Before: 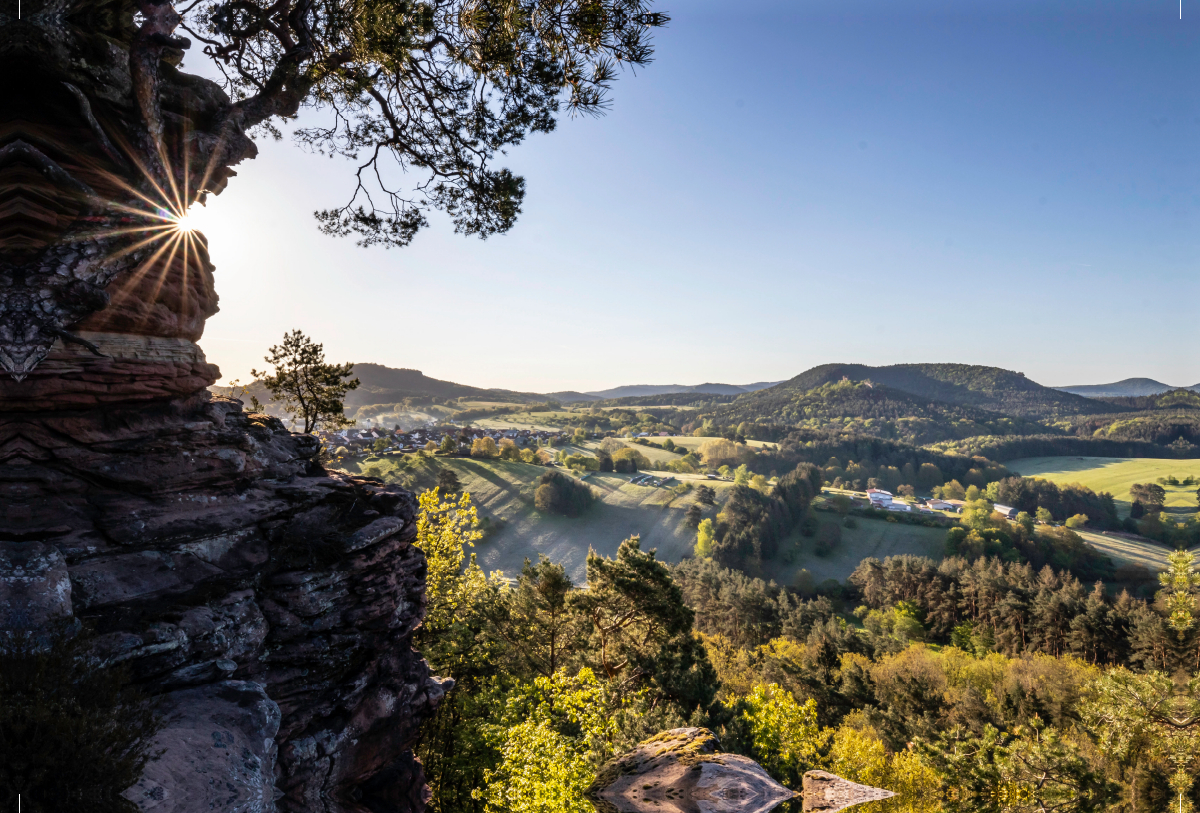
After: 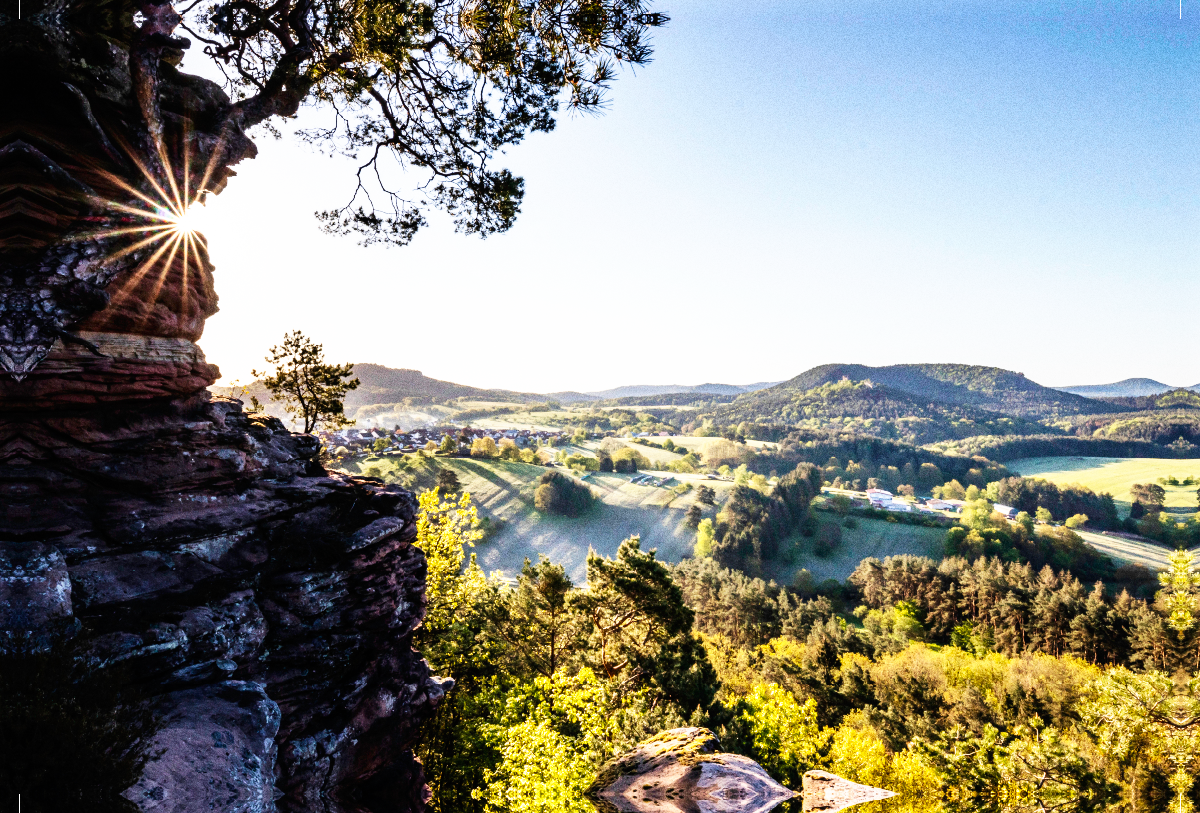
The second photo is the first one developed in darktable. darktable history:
base curve: curves: ch0 [(0, 0) (0.007, 0.004) (0.027, 0.03) (0.046, 0.07) (0.207, 0.54) (0.442, 0.872) (0.673, 0.972) (1, 1)], preserve colors none
grain: coarseness 0.09 ISO, strength 40%
exposure: exposure -0.048 EV, compensate highlight preservation false
velvia: strength 15%
